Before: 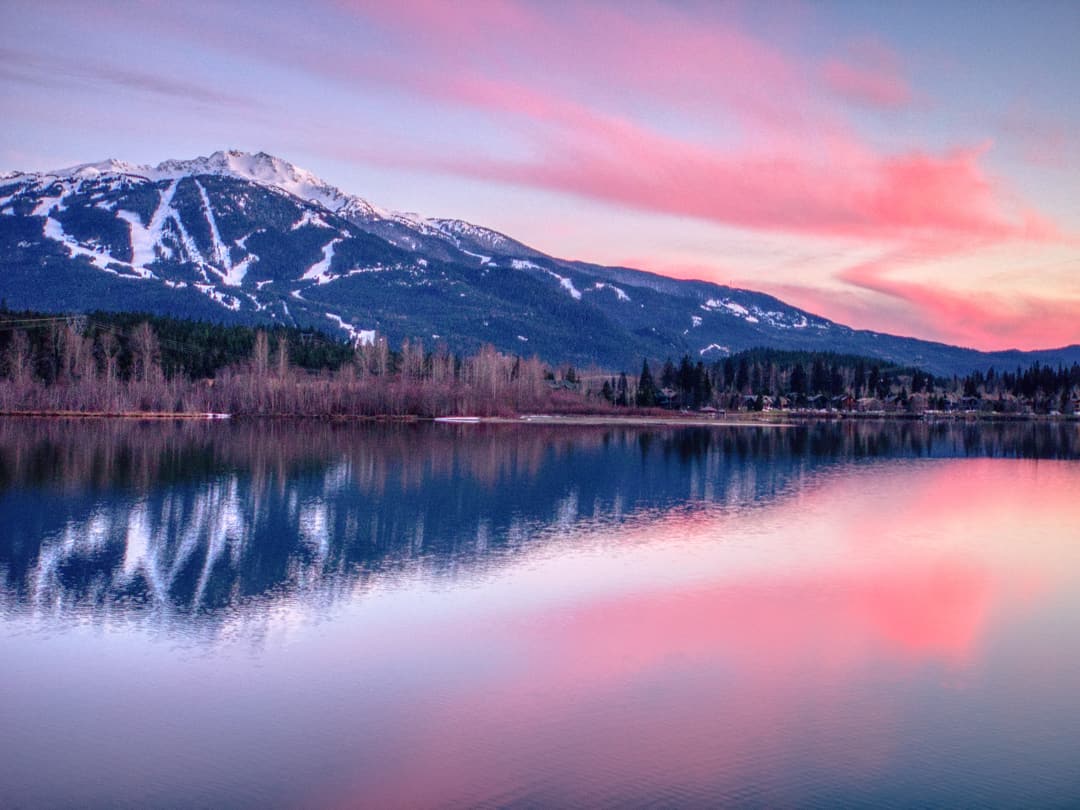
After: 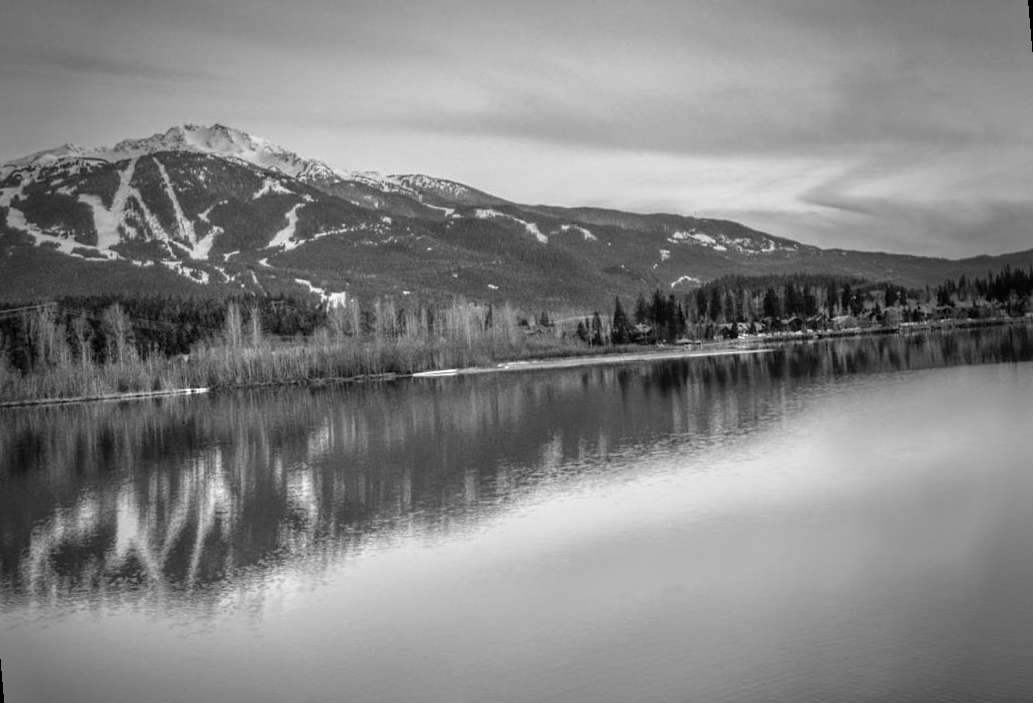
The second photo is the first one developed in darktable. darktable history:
tone equalizer: -7 EV 0.15 EV, -6 EV 0.6 EV, -5 EV 1.15 EV, -4 EV 1.33 EV, -3 EV 1.15 EV, -2 EV 0.6 EV, -1 EV 0.15 EV, mask exposure compensation -0.5 EV
monochrome: a 16.06, b 15.48, size 1
vignetting: fall-off start 64.63%, center (-0.034, 0.148), width/height ratio 0.881
rotate and perspective: rotation -5°, crop left 0.05, crop right 0.952, crop top 0.11, crop bottom 0.89
color correction: highlights a* 0.207, highlights b* 2.7, shadows a* -0.874, shadows b* -4.78
